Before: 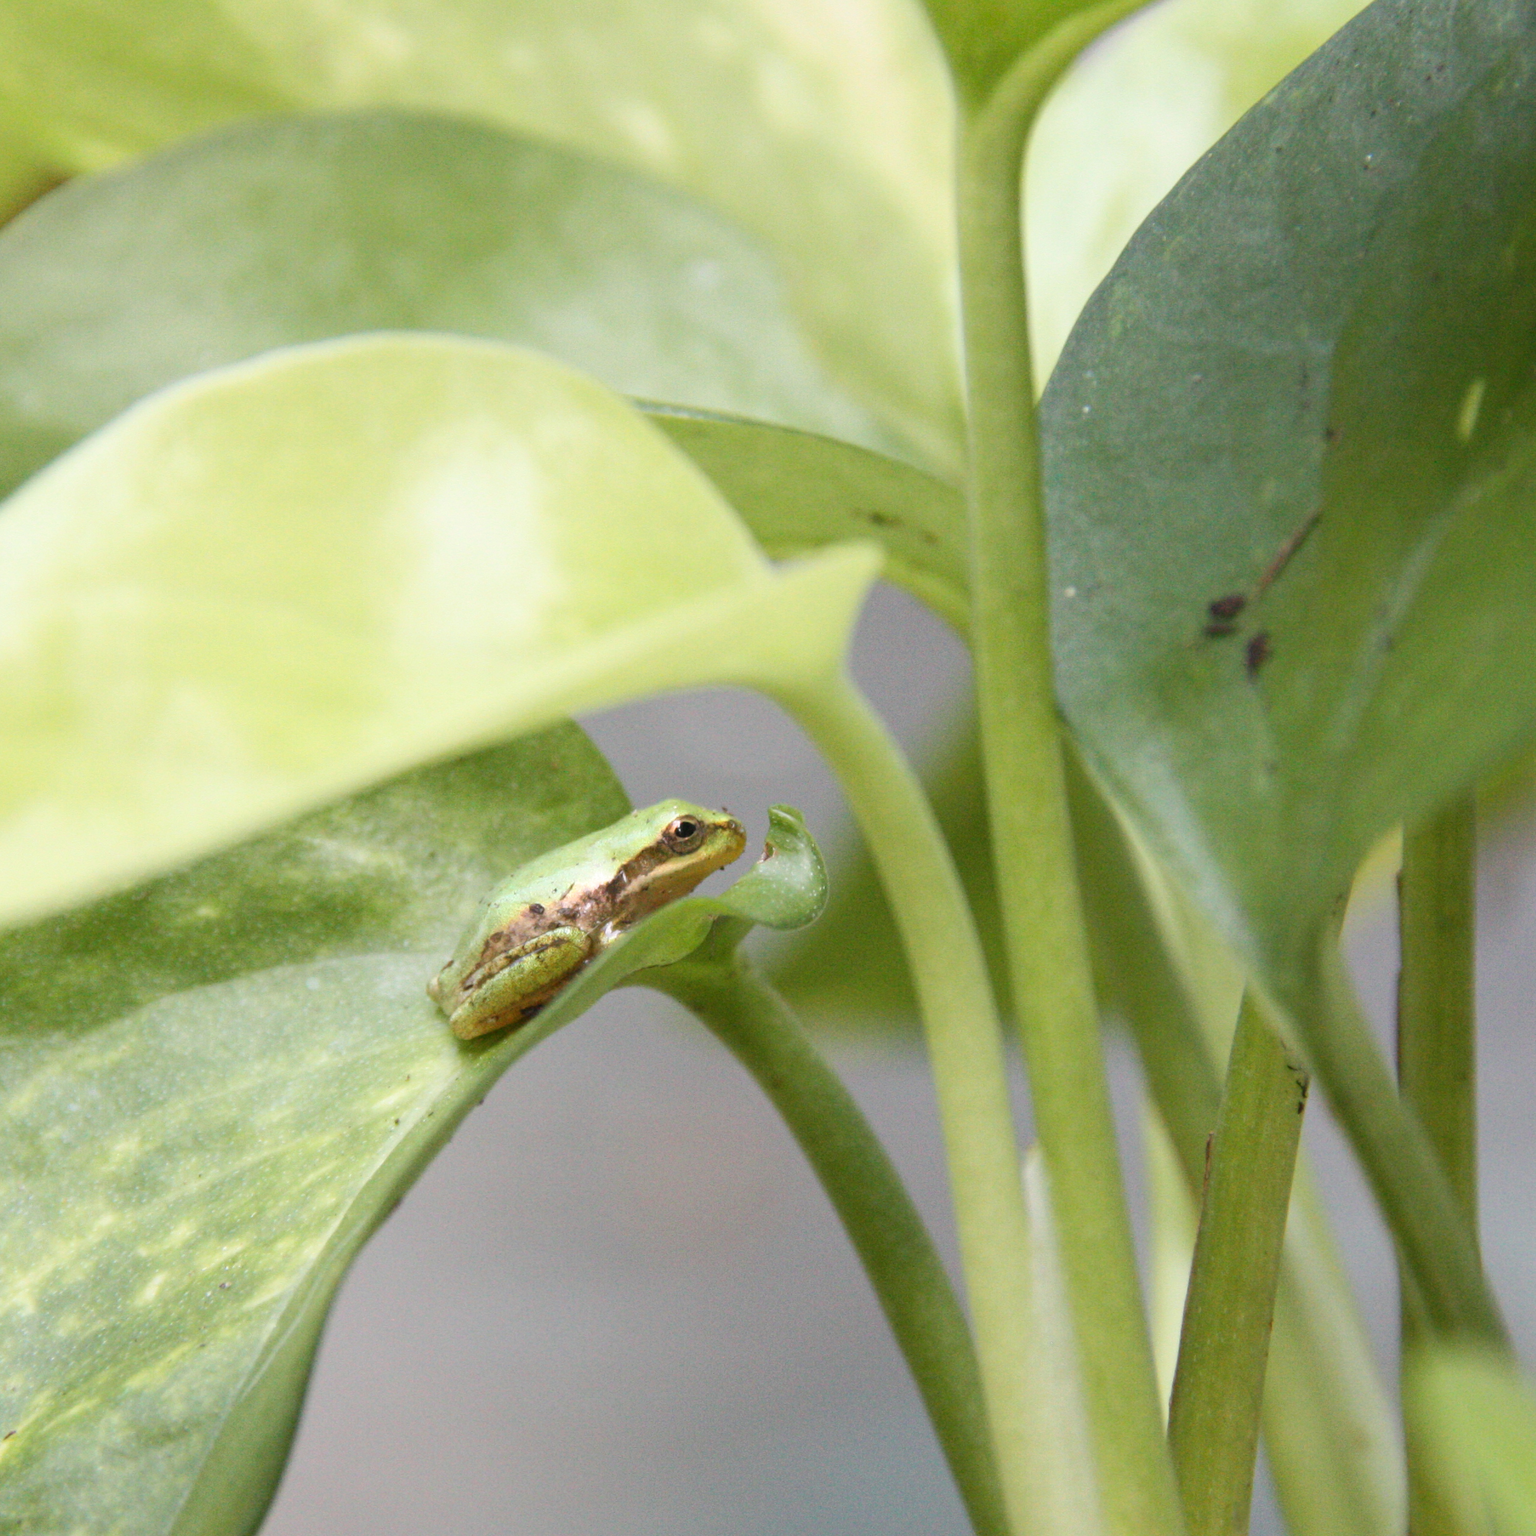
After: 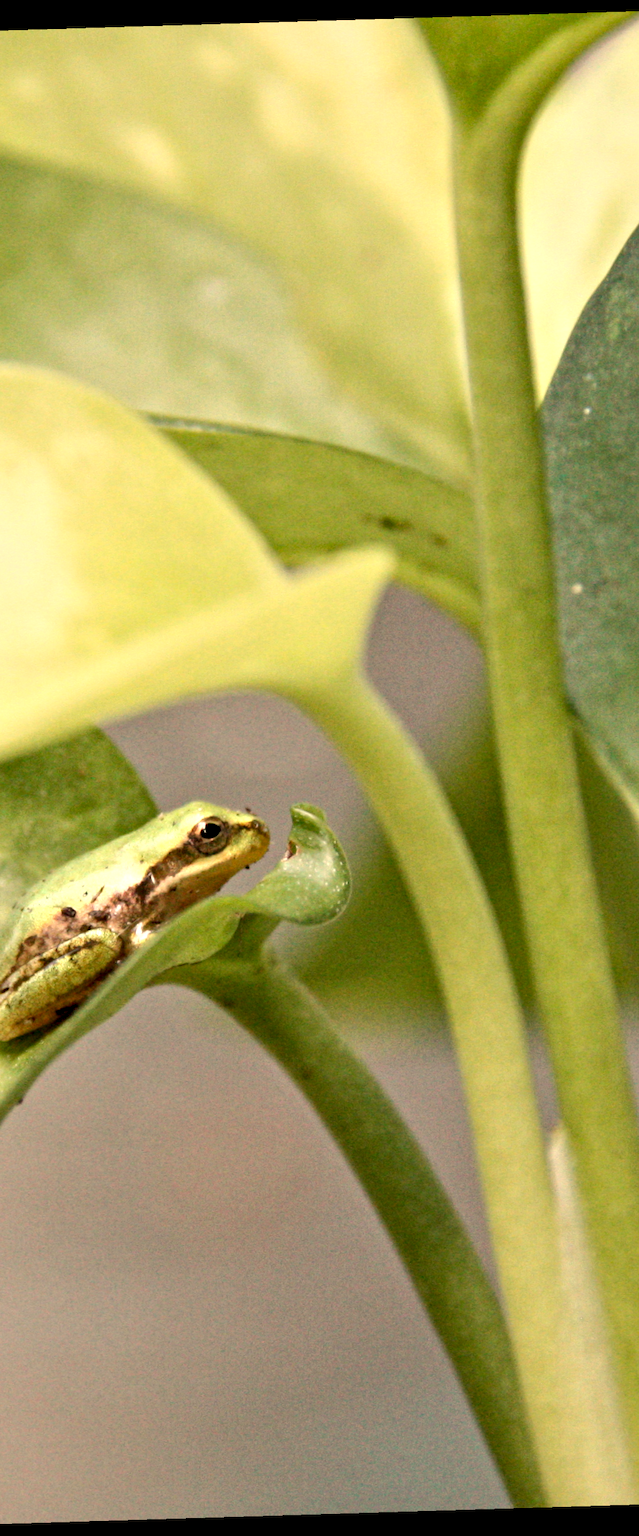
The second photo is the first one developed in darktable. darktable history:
white balance: red 1.123, blue 0.83
contrast equalizer: y [[0.511, 0.558, 0.631, 0.632, 0.559, 0.512], [0.5 ×6], [0.507, 0.559, 0.627, 0.644, 0.647, 0.647], [0 ×6], [0 ×6]]
crop: left 31.229%, right 27.105%
haze removal: adaptive false
rotate and perspective: rotation -1.75°, automatic cropping off
